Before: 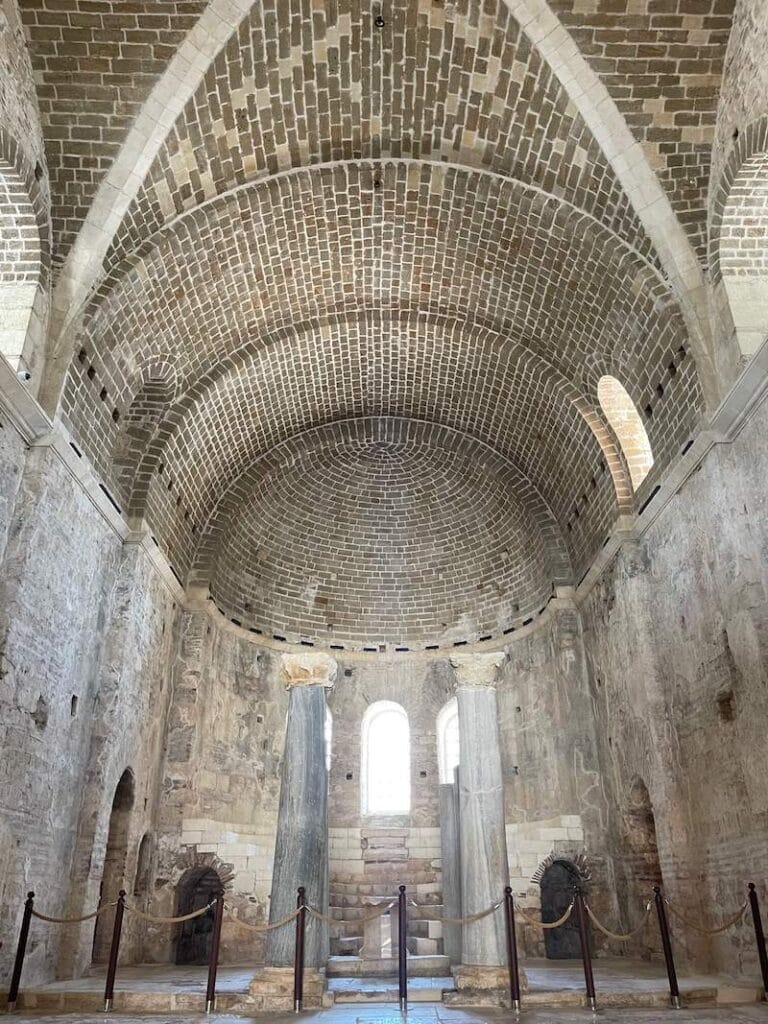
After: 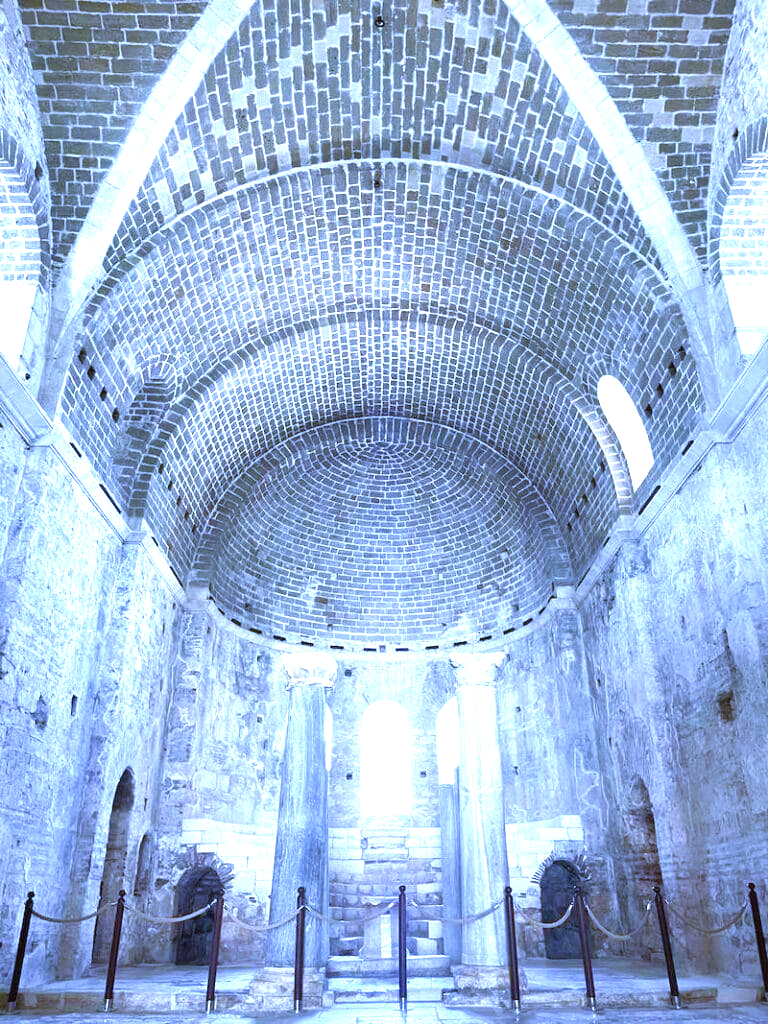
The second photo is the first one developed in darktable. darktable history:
white balance: red 0.766, blue 1.537
exposure: black level correction 0, exposure 1.2 EV, compensate exposure bias true, compensate highlight preservation false
velvia: on, module defaults
tone equalizer: -7 EV 0.18 EV, -6 EV 0.12 EV, -5 EV 0.08 EV, -4 EV 0.04 EV, -2 EV -0.02 EV, -1 EV -0.04 EV, +0 EV -0.06 EV, luminance estimator HSV value / RGB max
